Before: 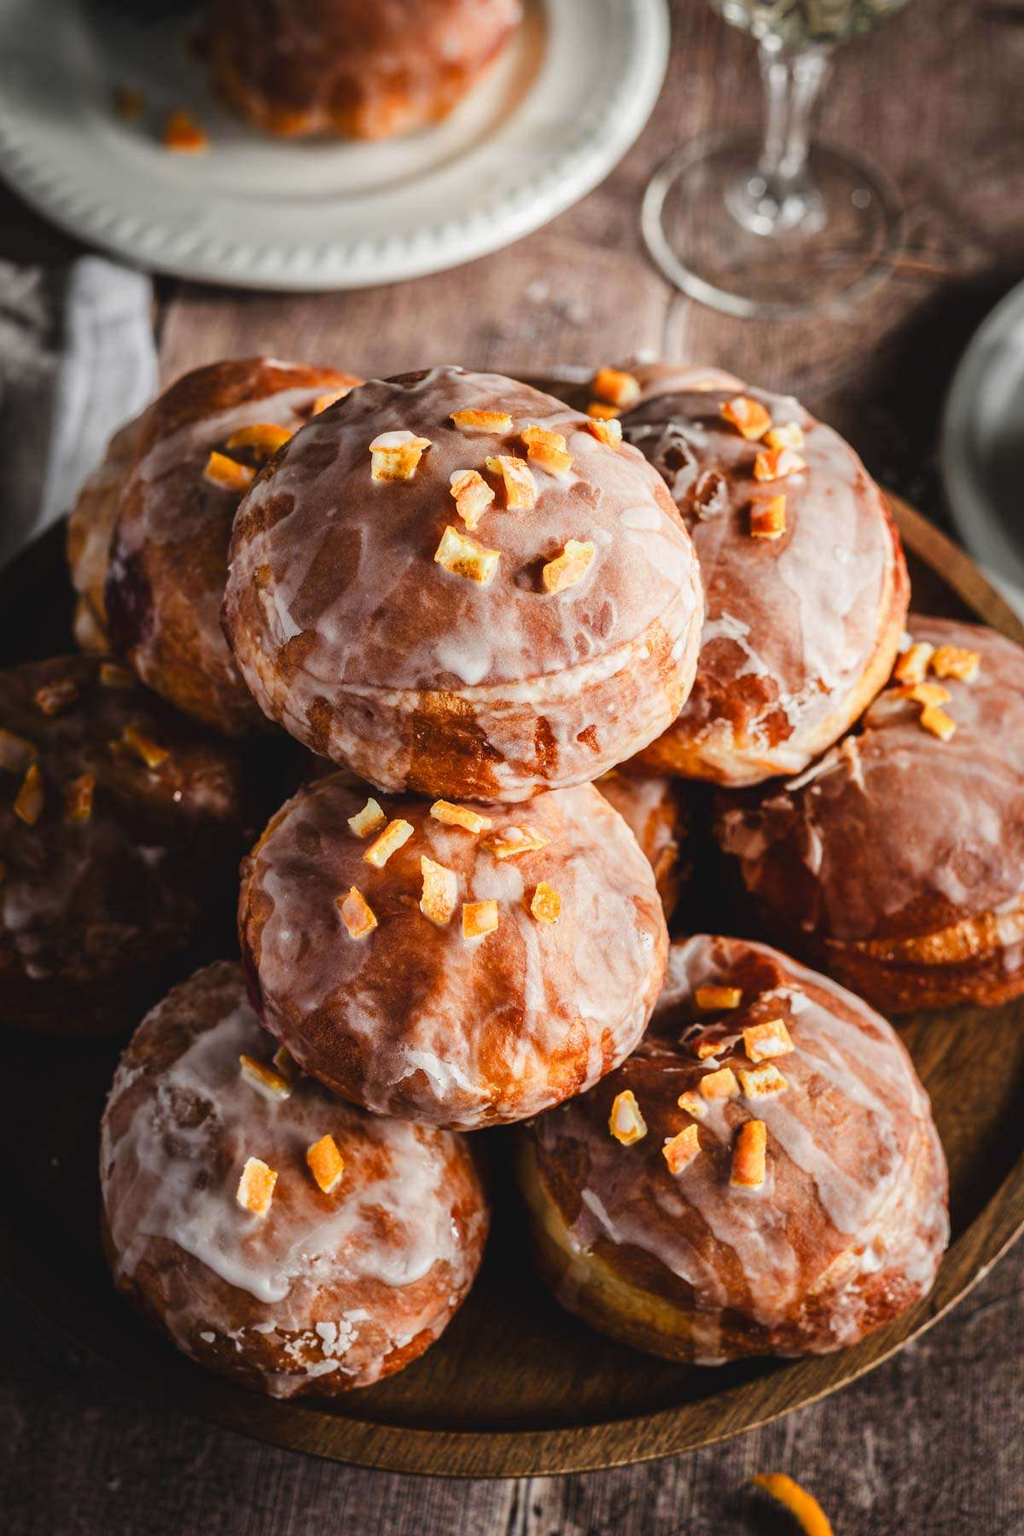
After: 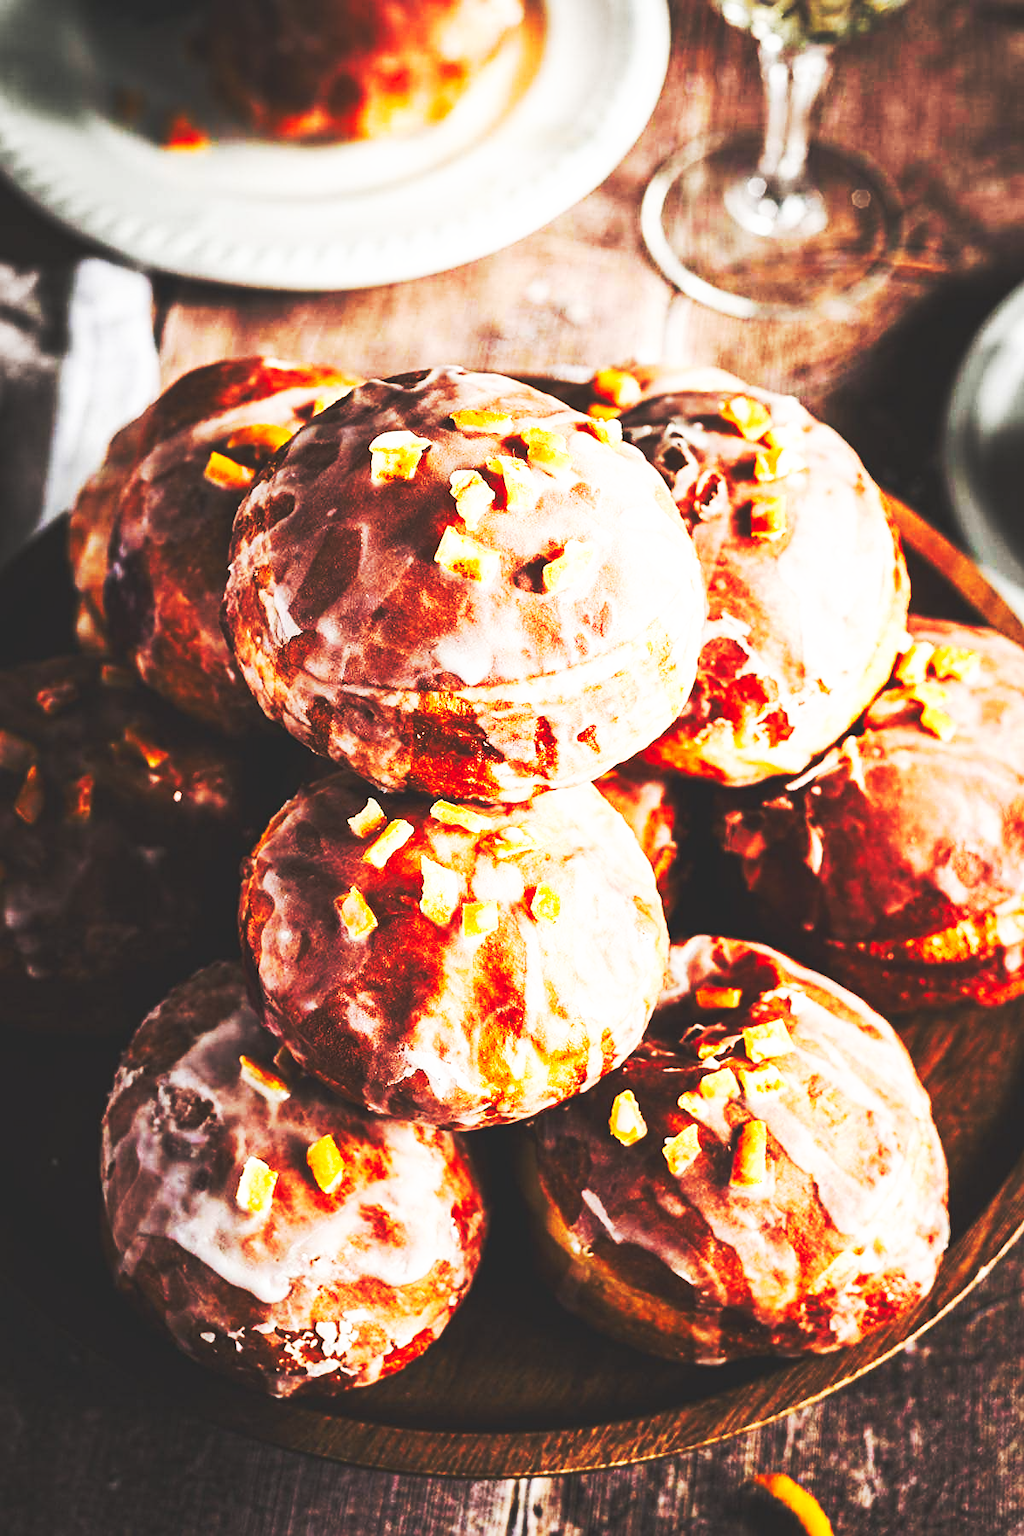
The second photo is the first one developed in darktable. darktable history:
base curve: curves: ch0 [(0, 0.015) (0.085, 0.116) (0.134, 0.298) (0.19, 0.545) (0.296, 0.764) (0.599, 0.982) (1, 1)], preserve colors none
sharpen: on, module defaults
